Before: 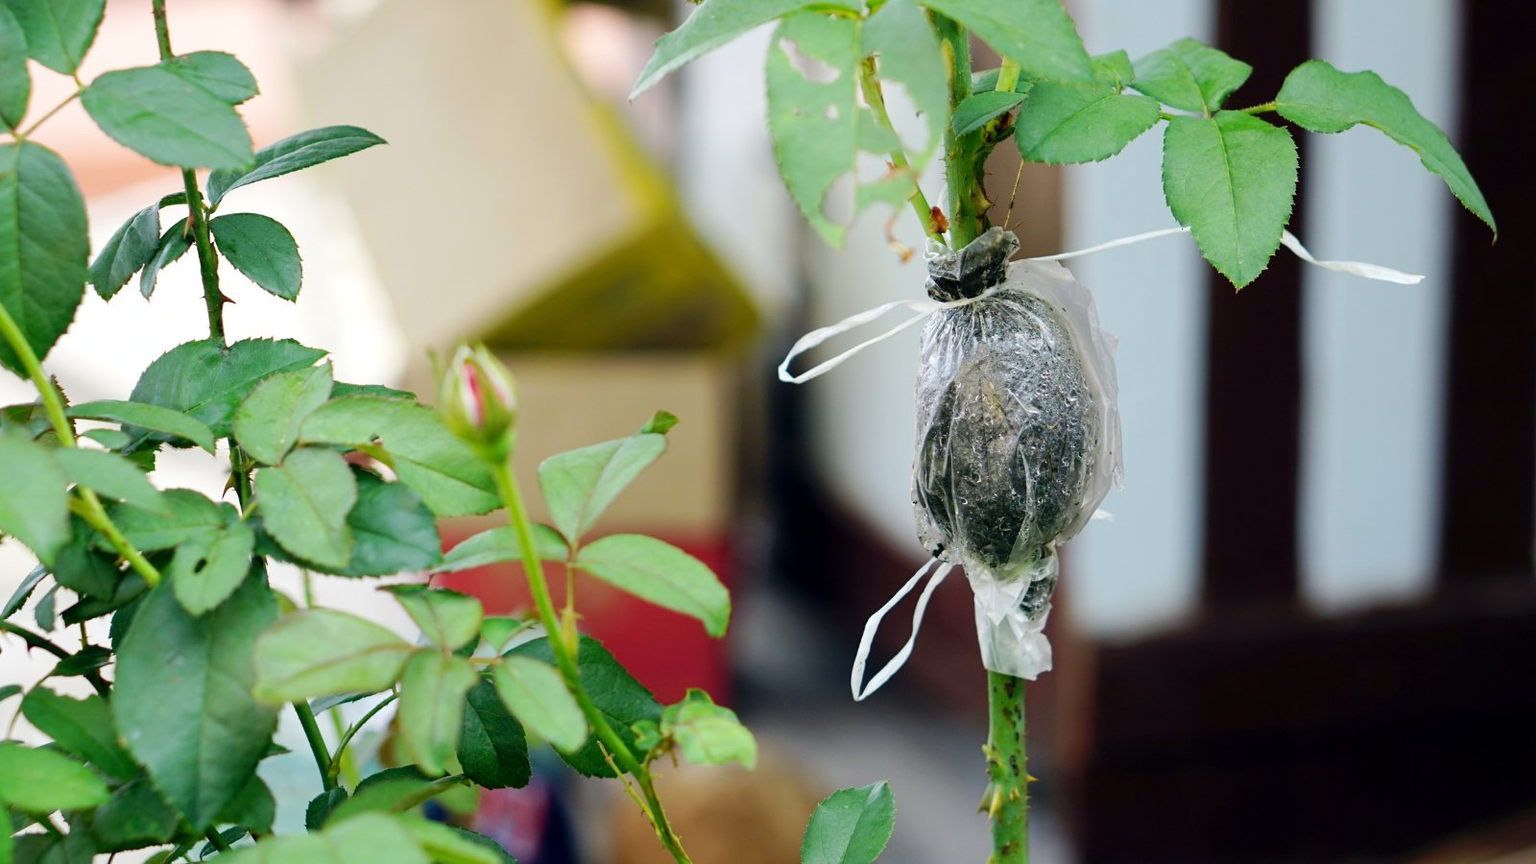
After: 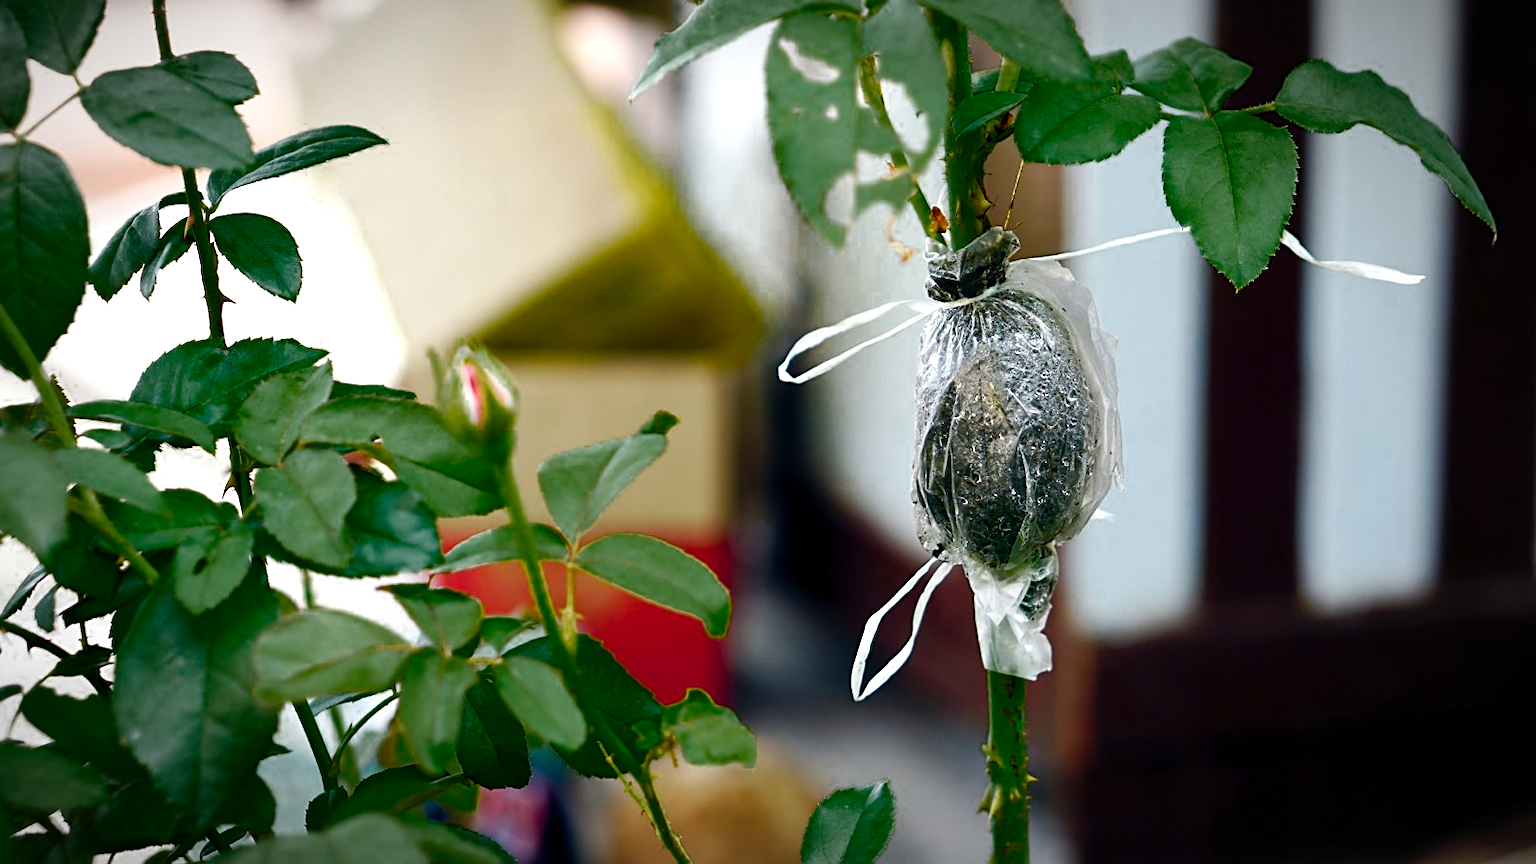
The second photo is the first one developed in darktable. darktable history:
shadows and highlights: shadows 37.27, highlights -28.18, soften with gaussian
color zones: curves: ch0 [(0.25, 0.5) (0.347, 0.092) (0.75, 0.5)]; ch1 [(0.25, 0.5) (0.33, 0.51) (0.75, 0.5)]
vignetting: automatic ratio true
sharpen: on, module defaults
color balance rgb: perceptual saturation grading › highlights -29.58%, perceptual saturation grading › mid-tones 29.47%, perceptual saturation grading › shadows 59.73%, perceptual brilliance grading › global brilliance -17.79%, perceptual brilliance grading › highlights 28.73%, global vibrance 15.44%
